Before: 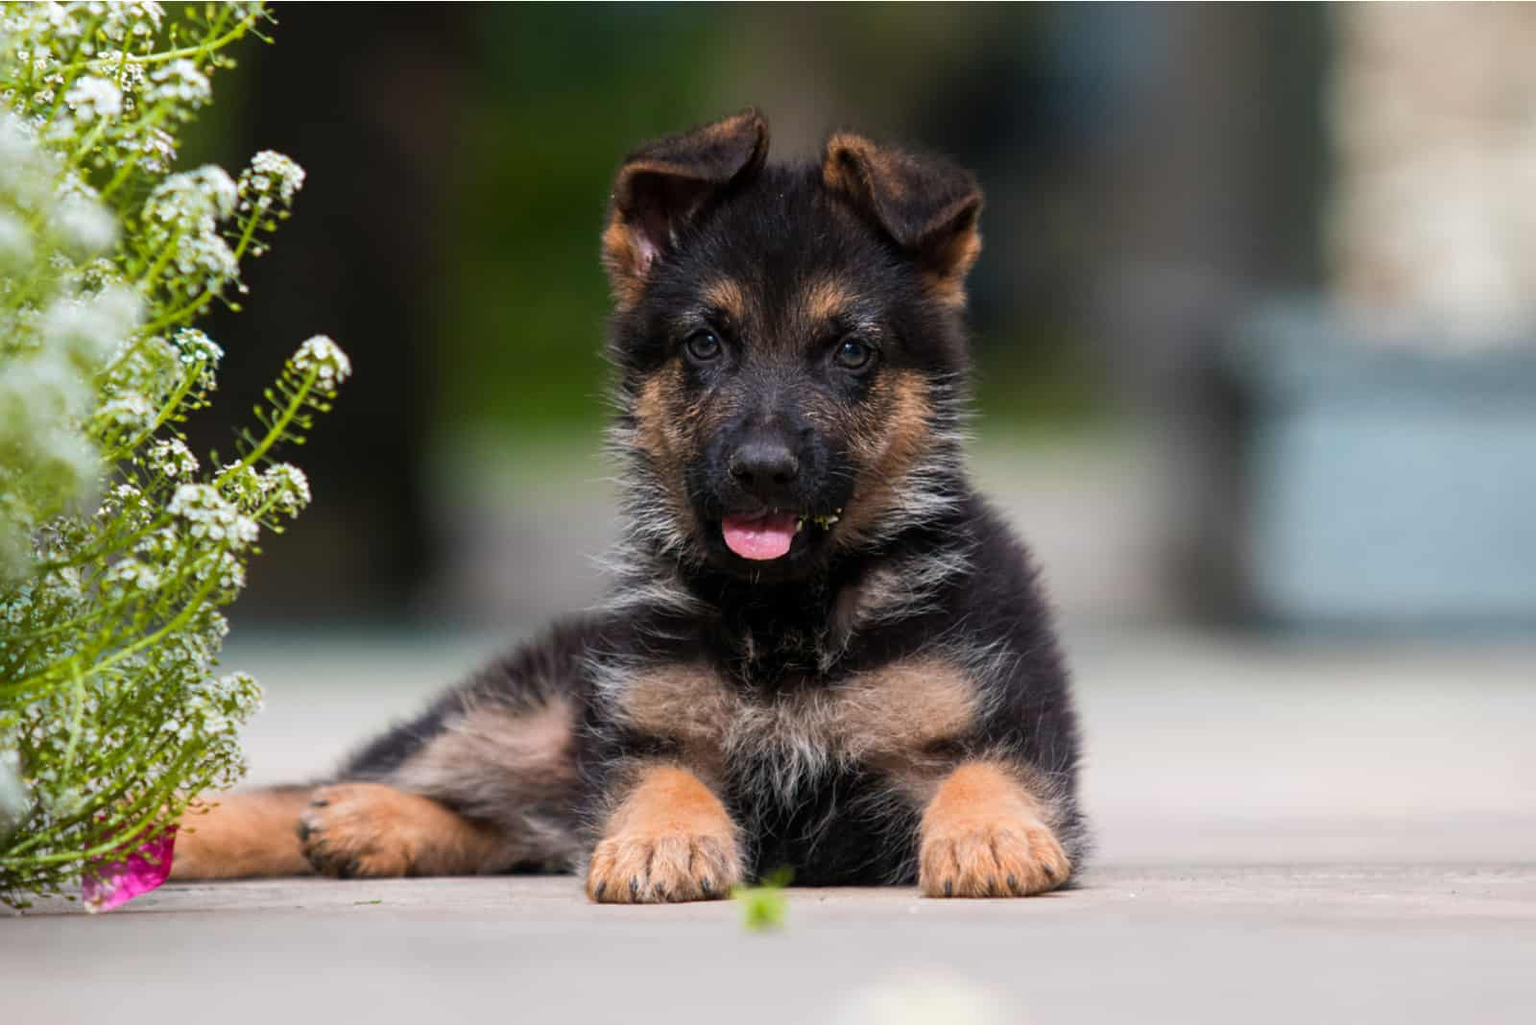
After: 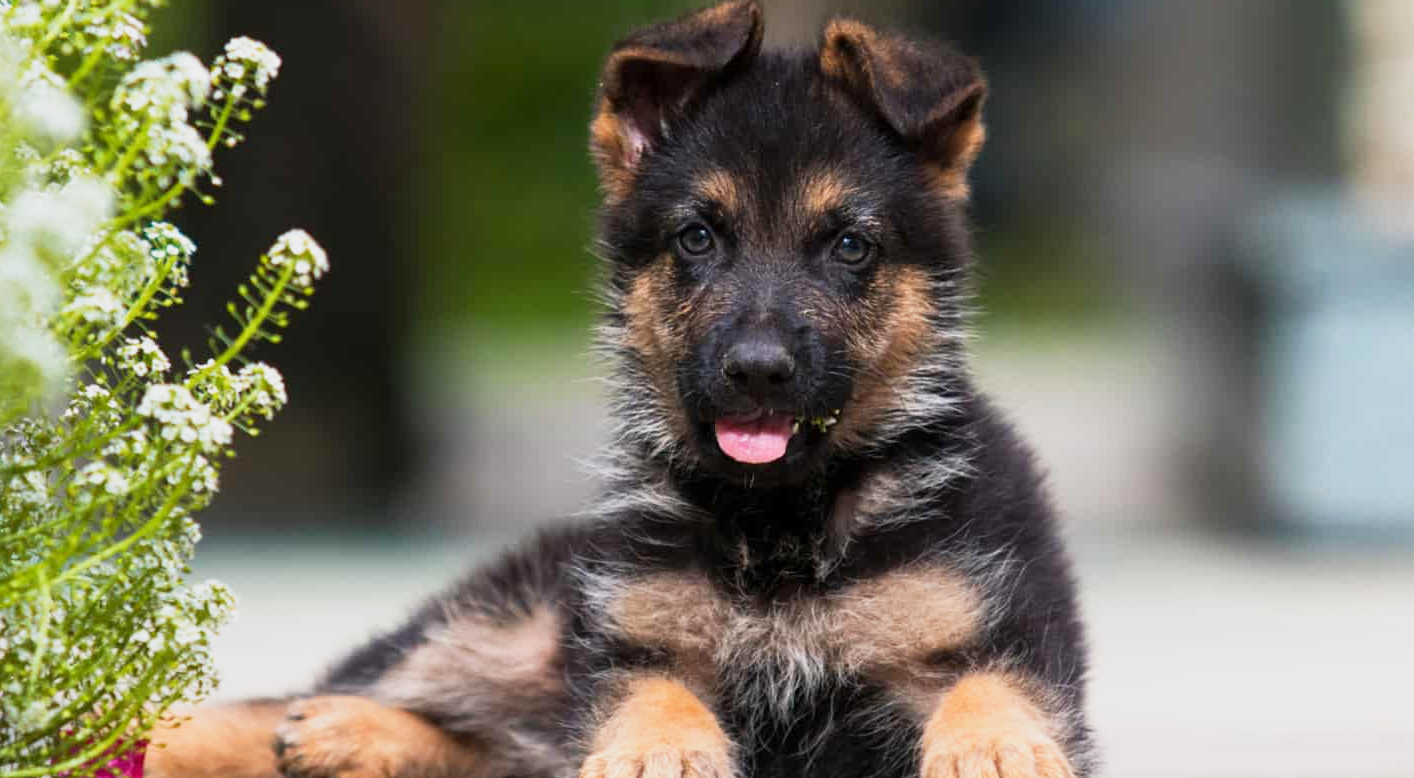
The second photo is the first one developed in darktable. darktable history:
crop and rotate: left 2.326%, top 11.263%, right 9.289%, bottom 15.797%
base curve: curves: ch0 [(0, 0) (0.088, 0.125) (0.176, 0.251) (0.354, 0.501) (0.613, 0.749) (1, 0.877)], preserve colors none
